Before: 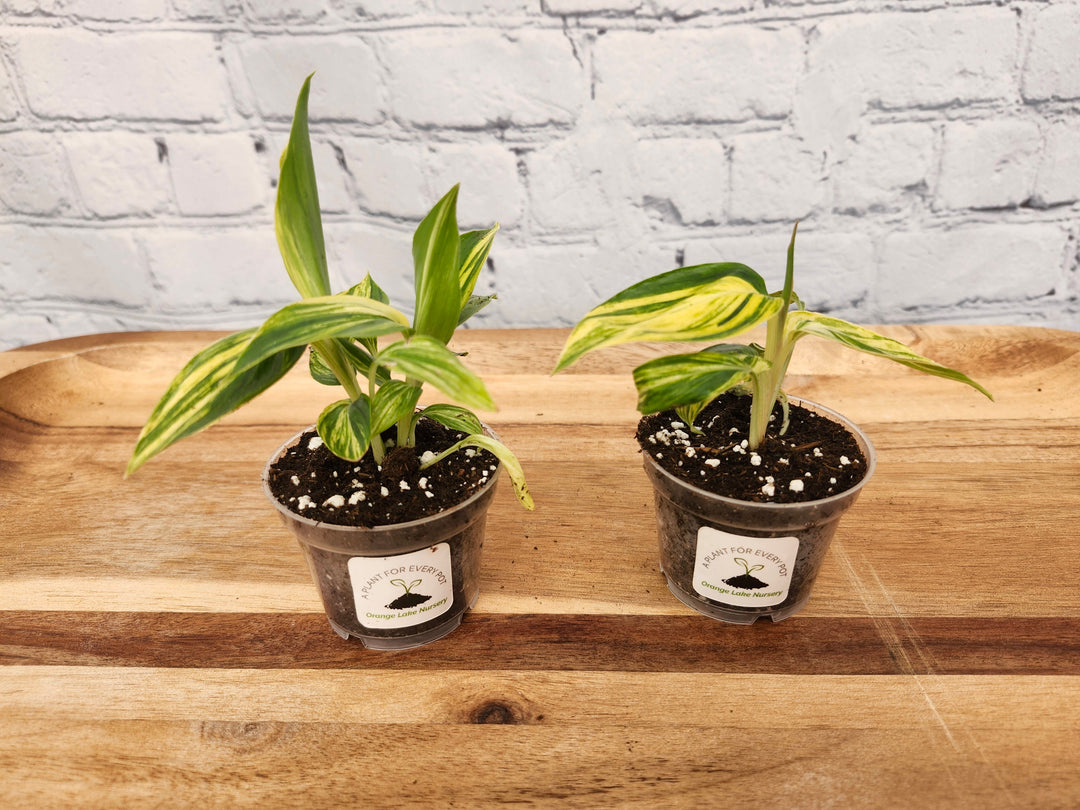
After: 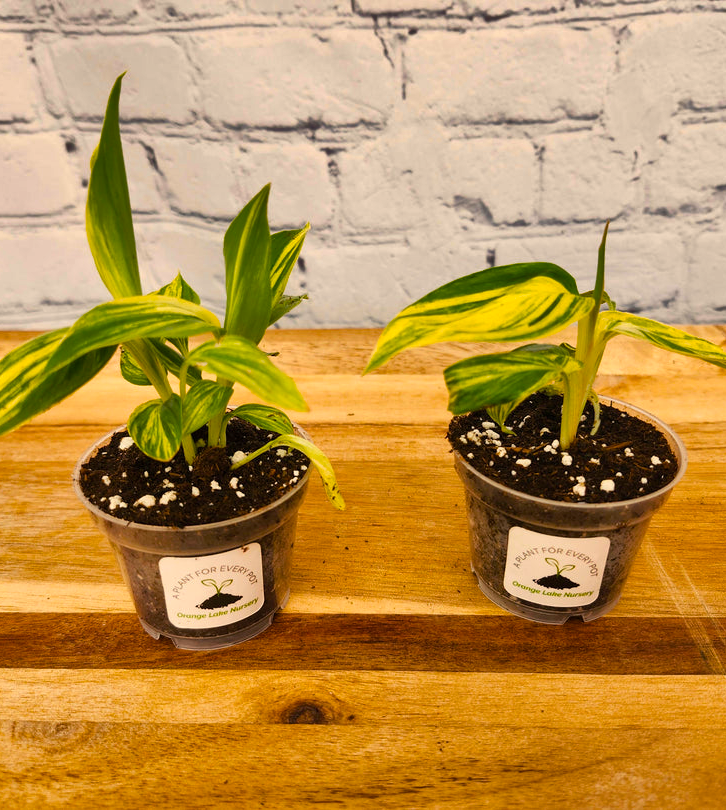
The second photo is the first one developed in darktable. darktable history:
color balance rgb: highlights gain › chroma 3.044%, highlights gain › hue 71.42°, linear chroma grading › mid-tones 7.715%, perceptual saturation grading › global saturation 29.956%, global vibrance 30.407%
crop and rotate: left 17.529%, right 15.238%
shadows and highlights: low approximation 0.01, soften with gaussian
